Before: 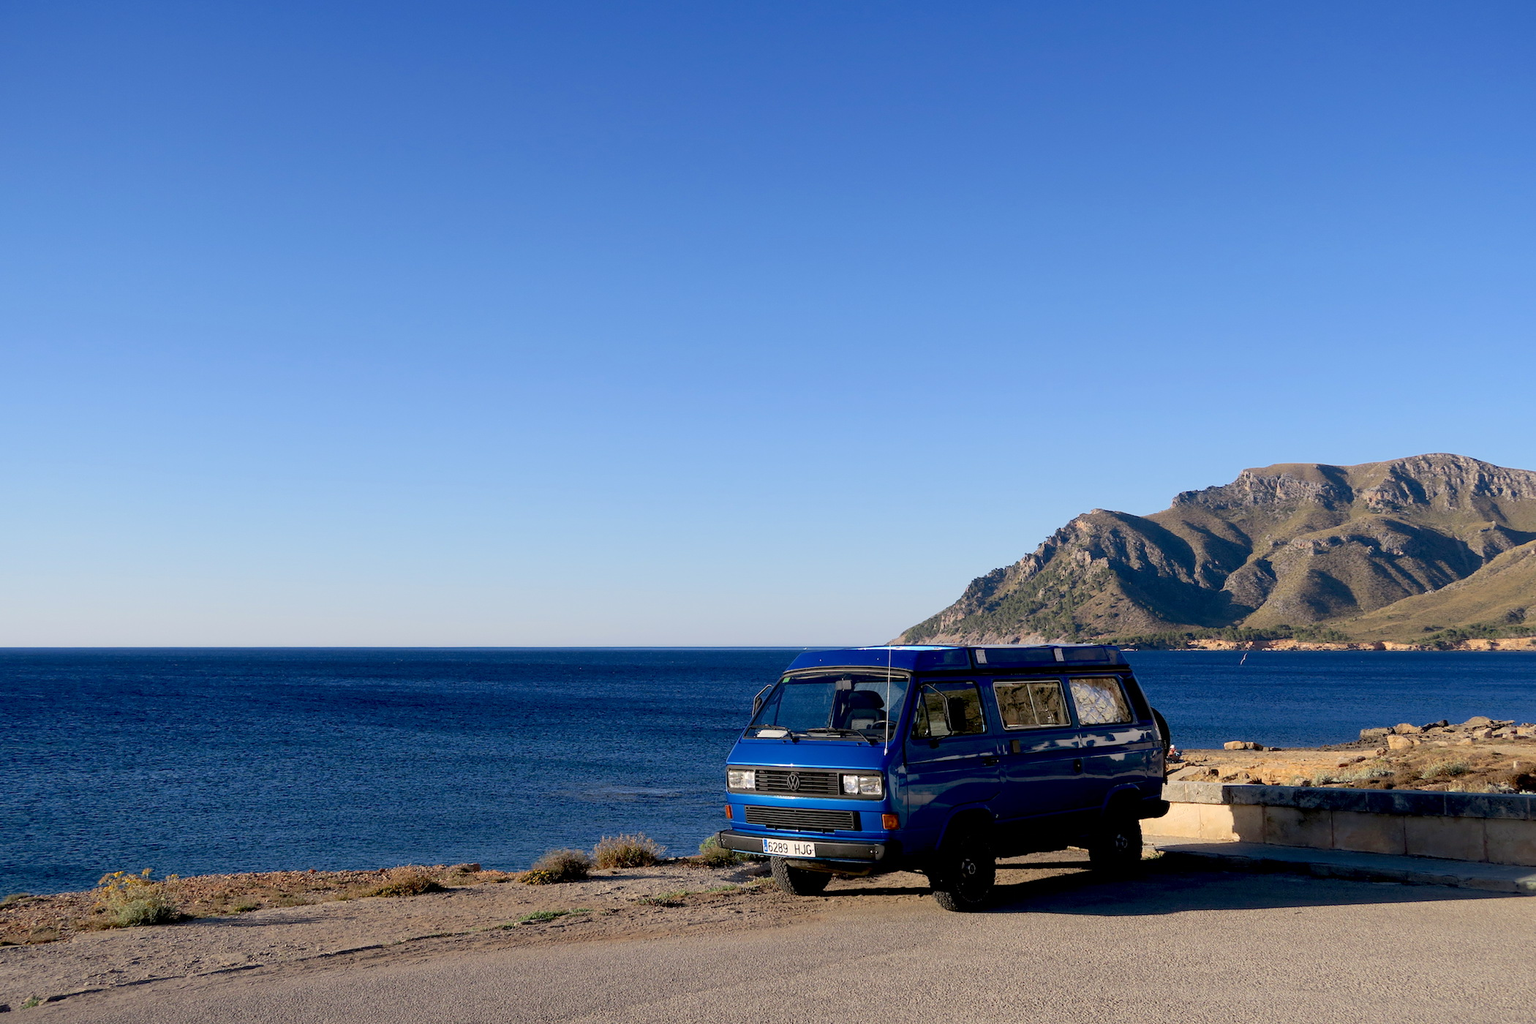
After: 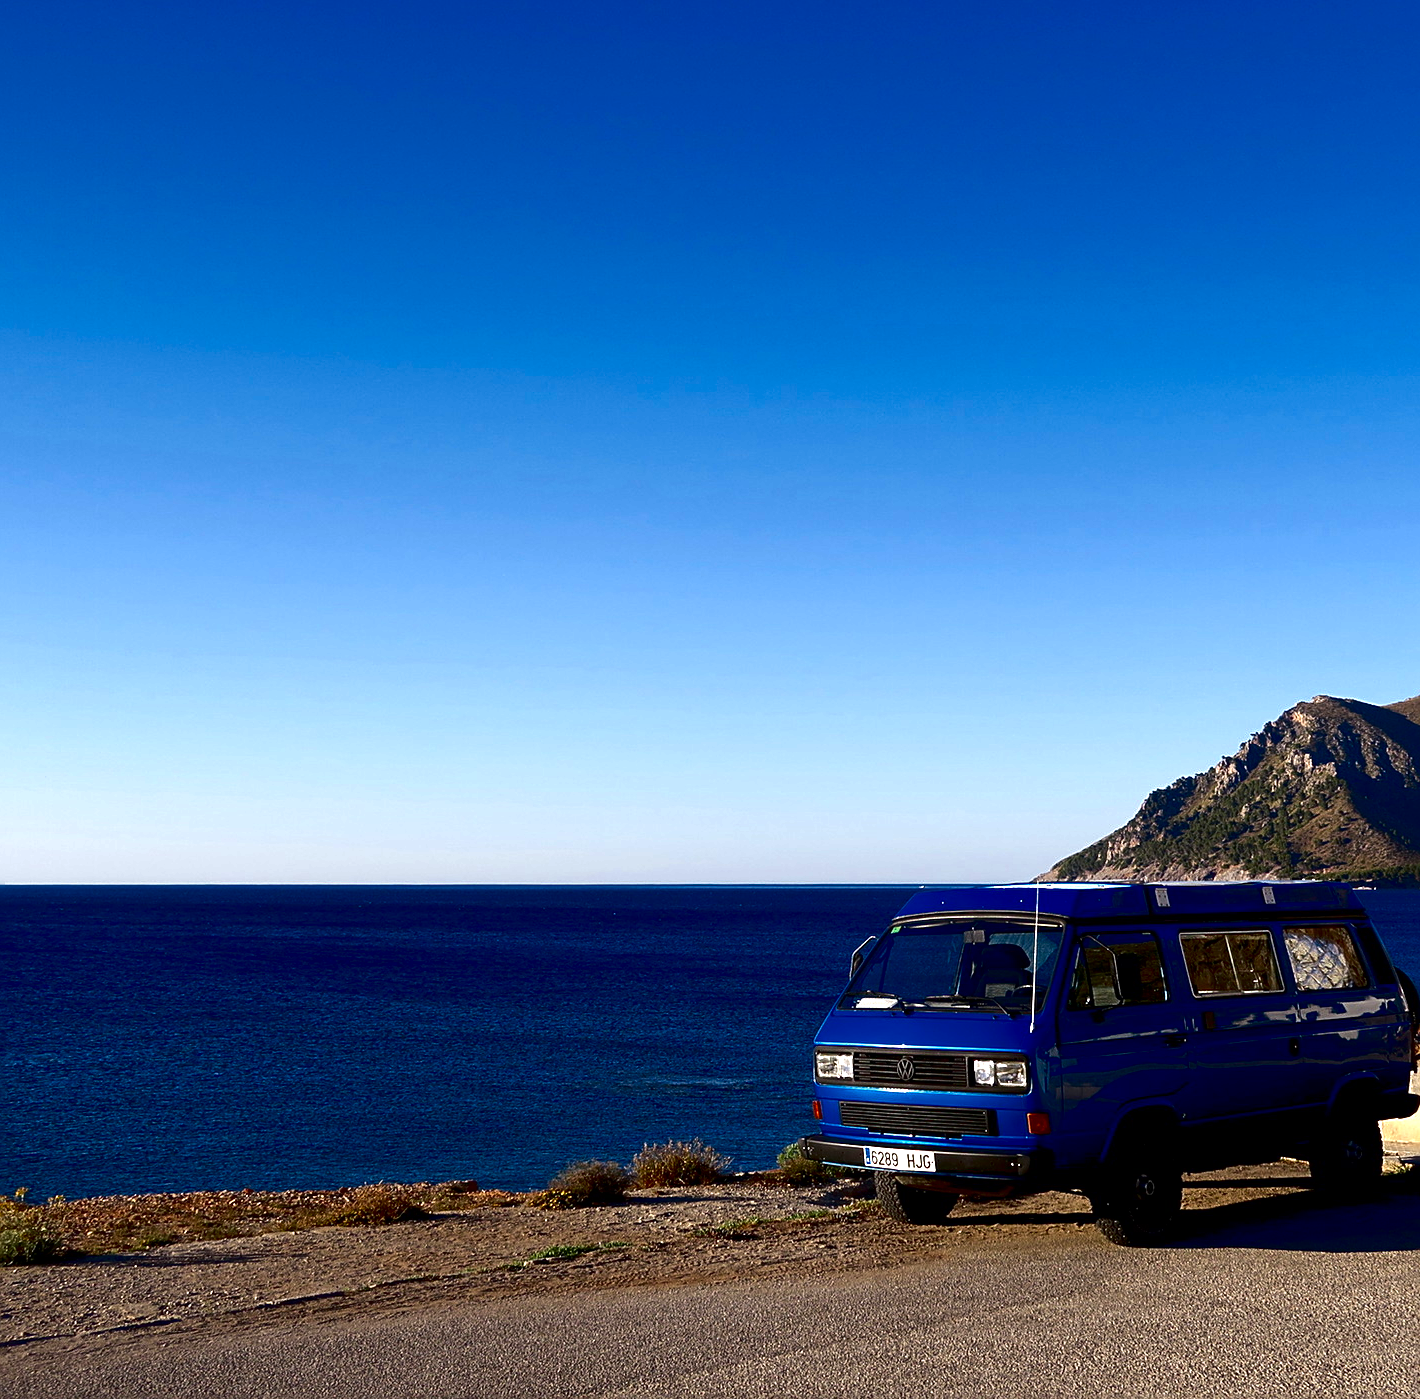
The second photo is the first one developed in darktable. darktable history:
sharpen: amount 0.491
exposure: exposure 0.606 EV, compensate highlight preservation false
crop and rotate: left 8.571%, right 23.774%
contrast brightness saturation: contrast 0.085, brightness -0.608, saturation 0.165
